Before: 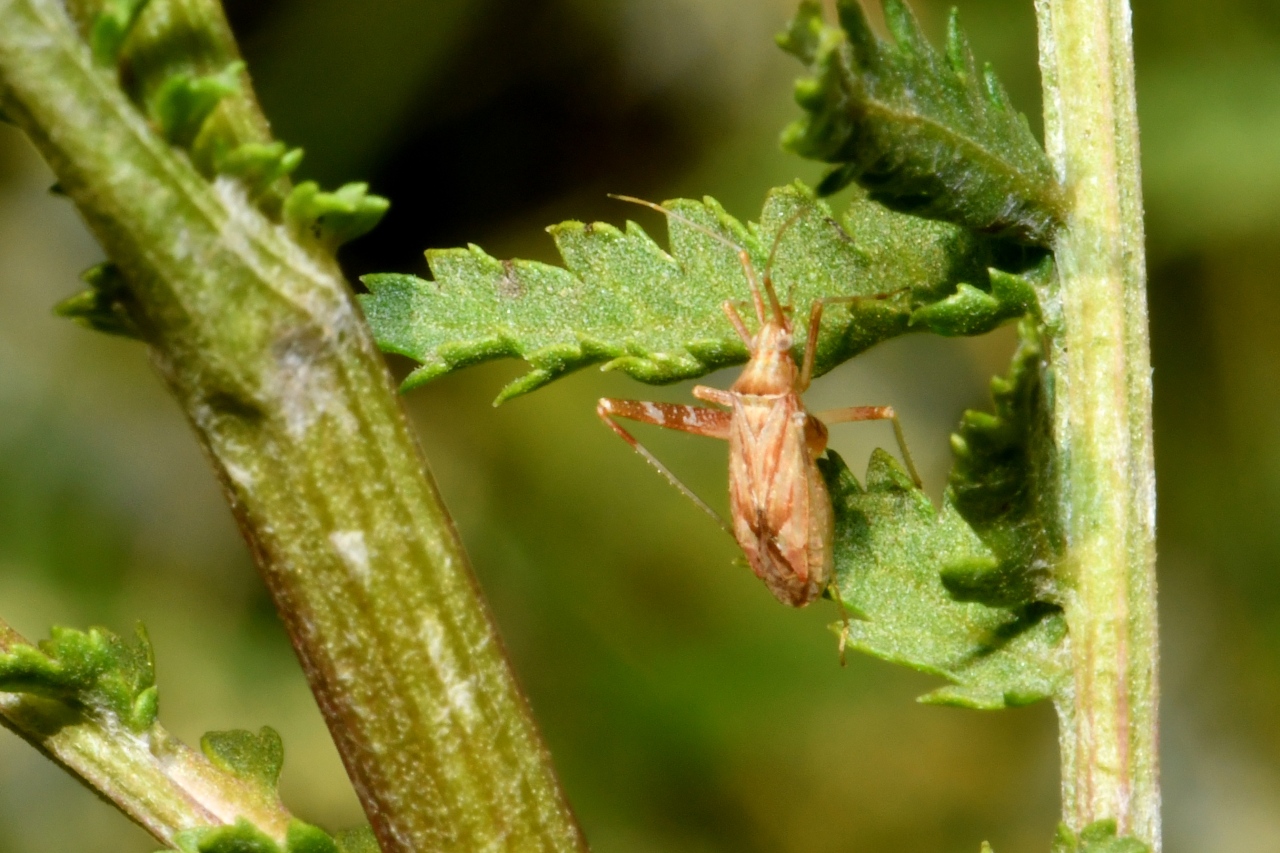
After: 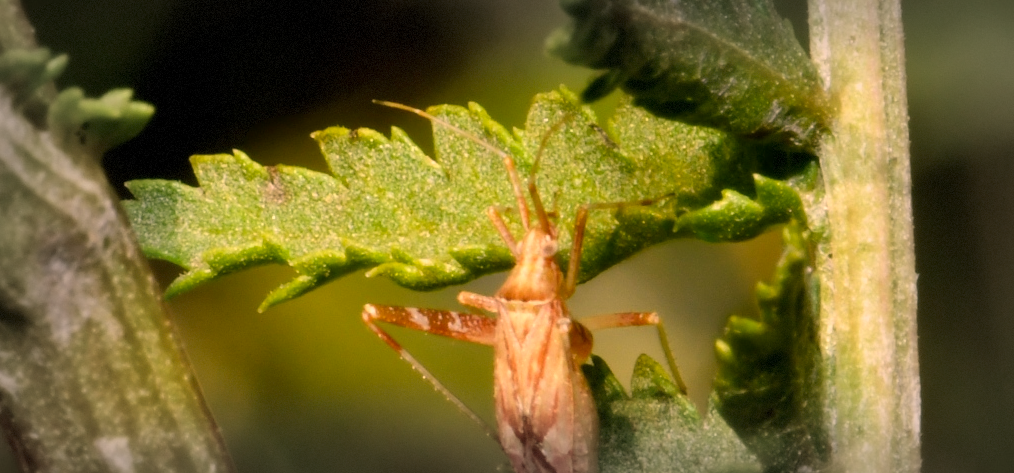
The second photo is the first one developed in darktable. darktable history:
crop: left 18.416%, top 11.115%, right 2.313%, bottom 33.321%
vignetting: fall-off start 52.46%, automatic ratio true, width/height ratio 1.315, shape 0.212, dithering 8-bit output
color correction: highlights a* 17.63, highlights b* 19.03
levels: mode automatic
